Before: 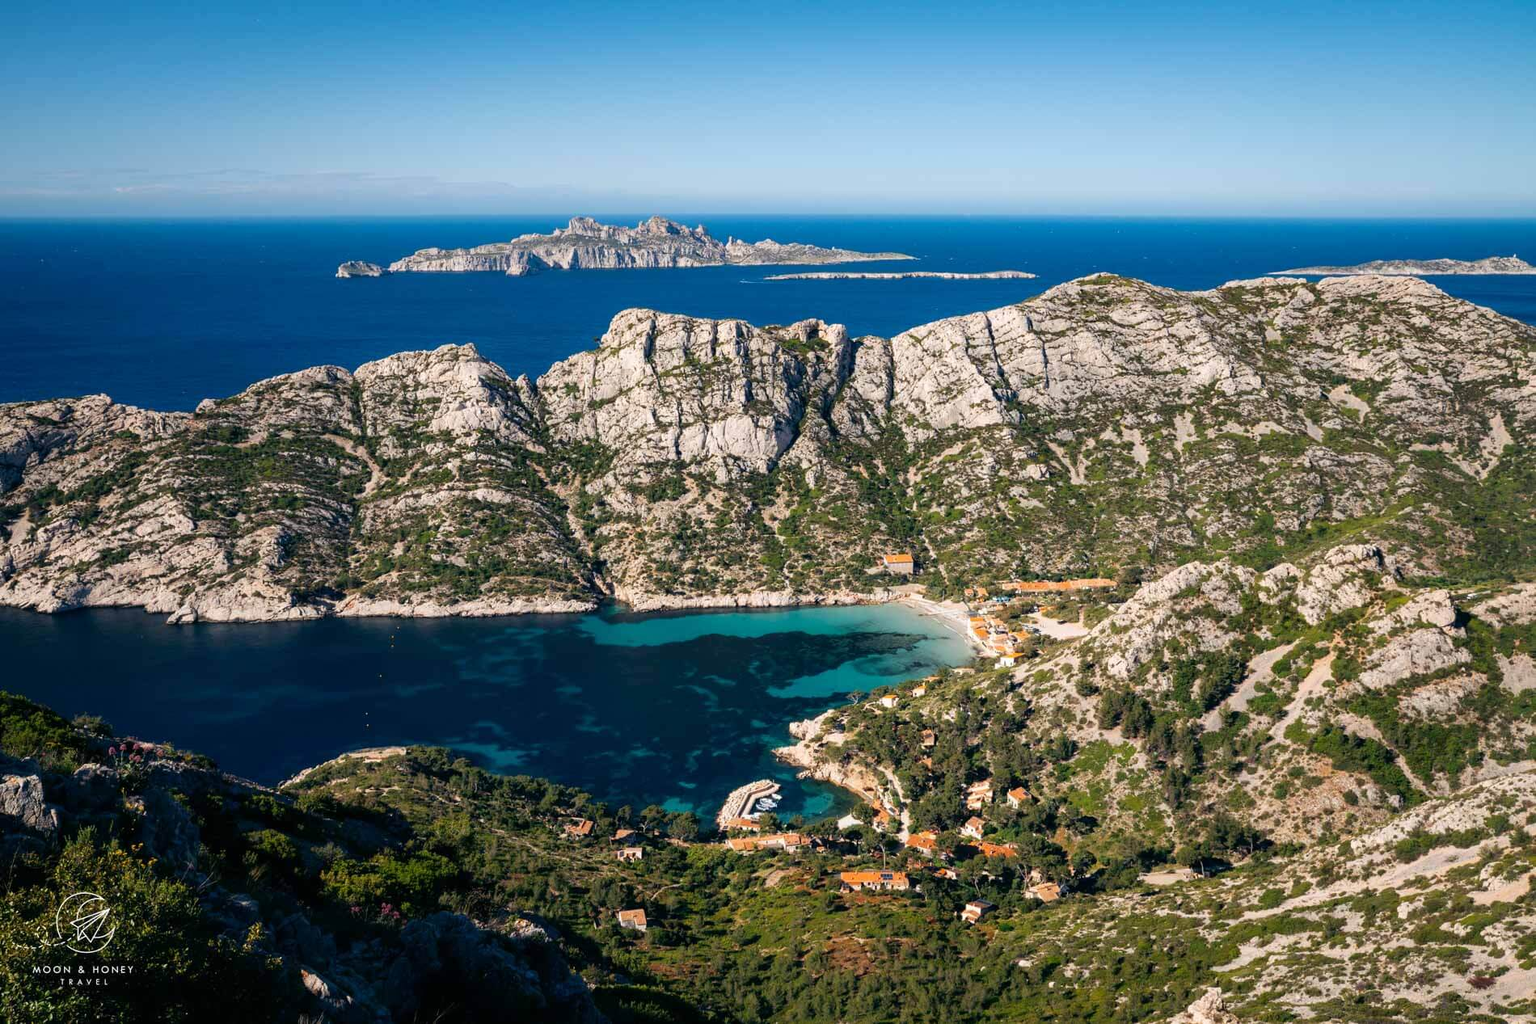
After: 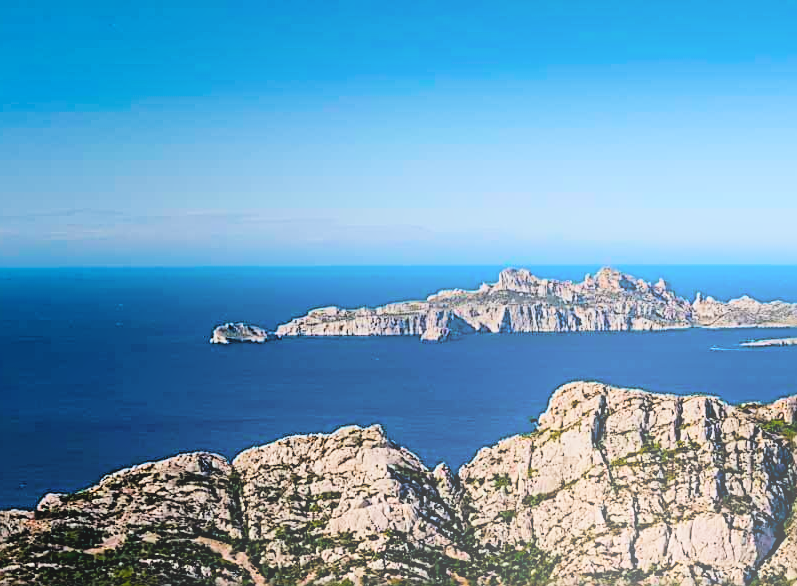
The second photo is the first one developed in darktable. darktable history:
sharpen: radius 2.584, amount 0.688
color balance rgb: linear chroma grading › global chroma 15%, perceptual saturation grading › global saturation 30%
crop and rotate: left 10.817%, top 0.062%, right 47.194%, bottom 53.626%
filmic rgb: black relative exposure -5 EV, hardness 2.88, contrast 1.4
bloom: on, module defaults
